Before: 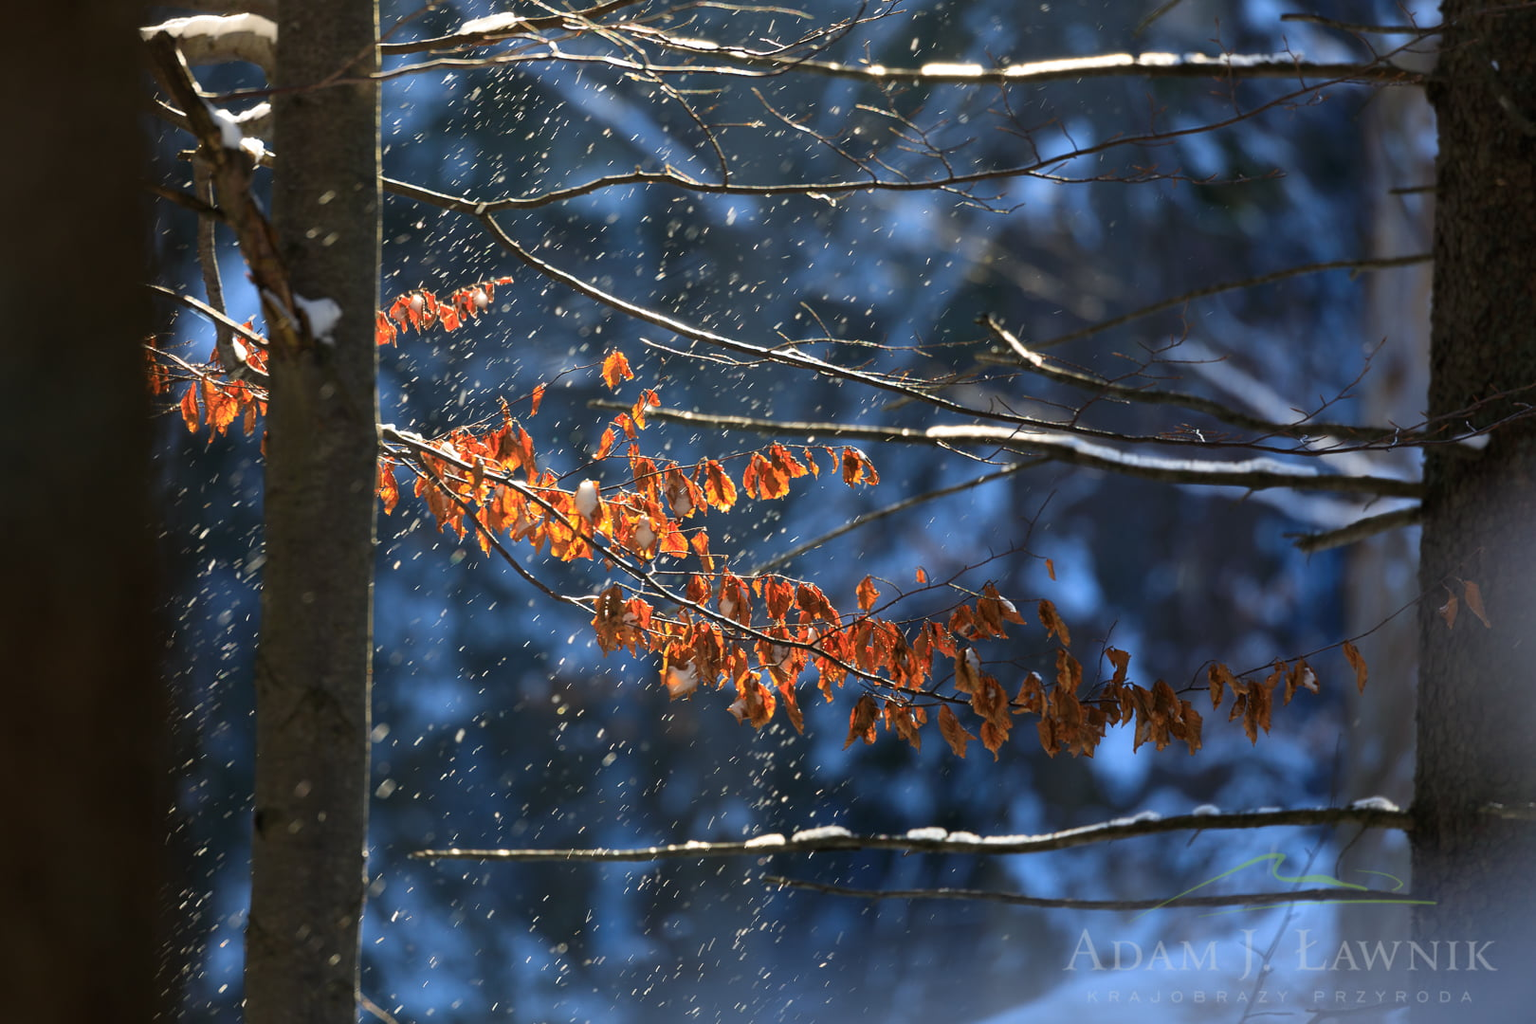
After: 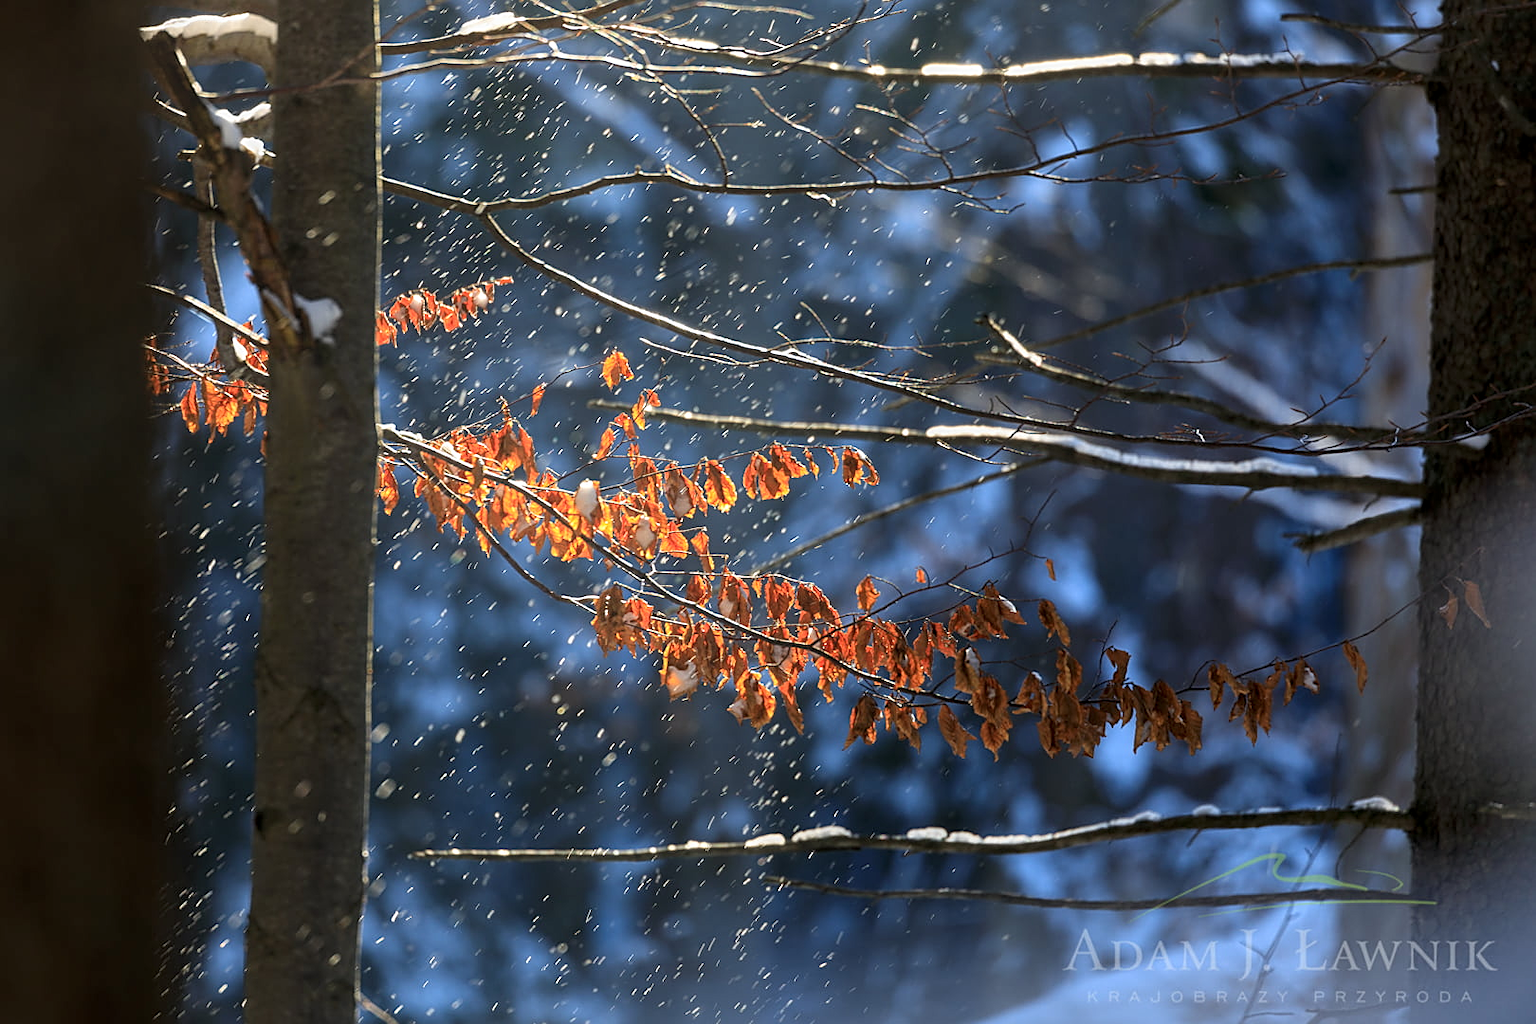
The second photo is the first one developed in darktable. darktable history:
sharpen: on, module defaults
bloom: on, module defaults
local contrast: on, module defaults
